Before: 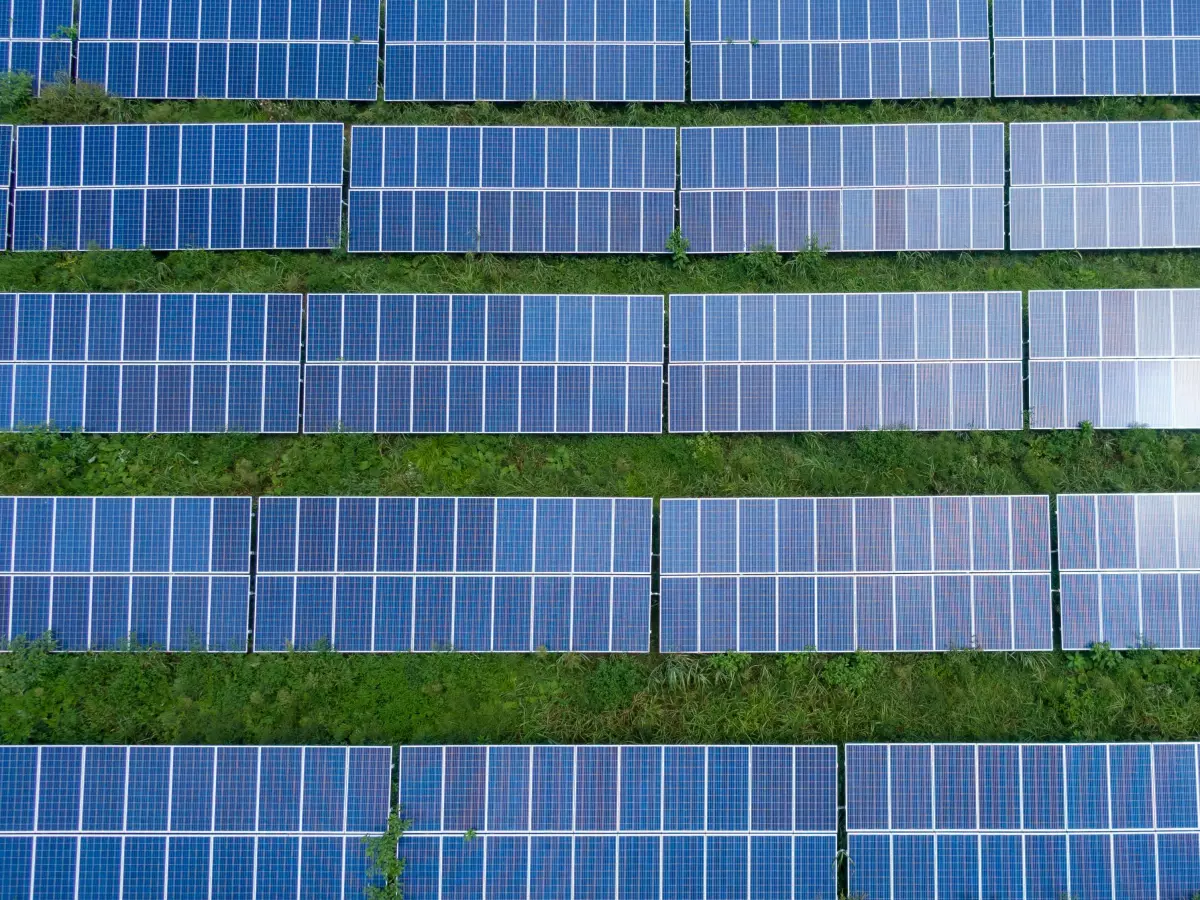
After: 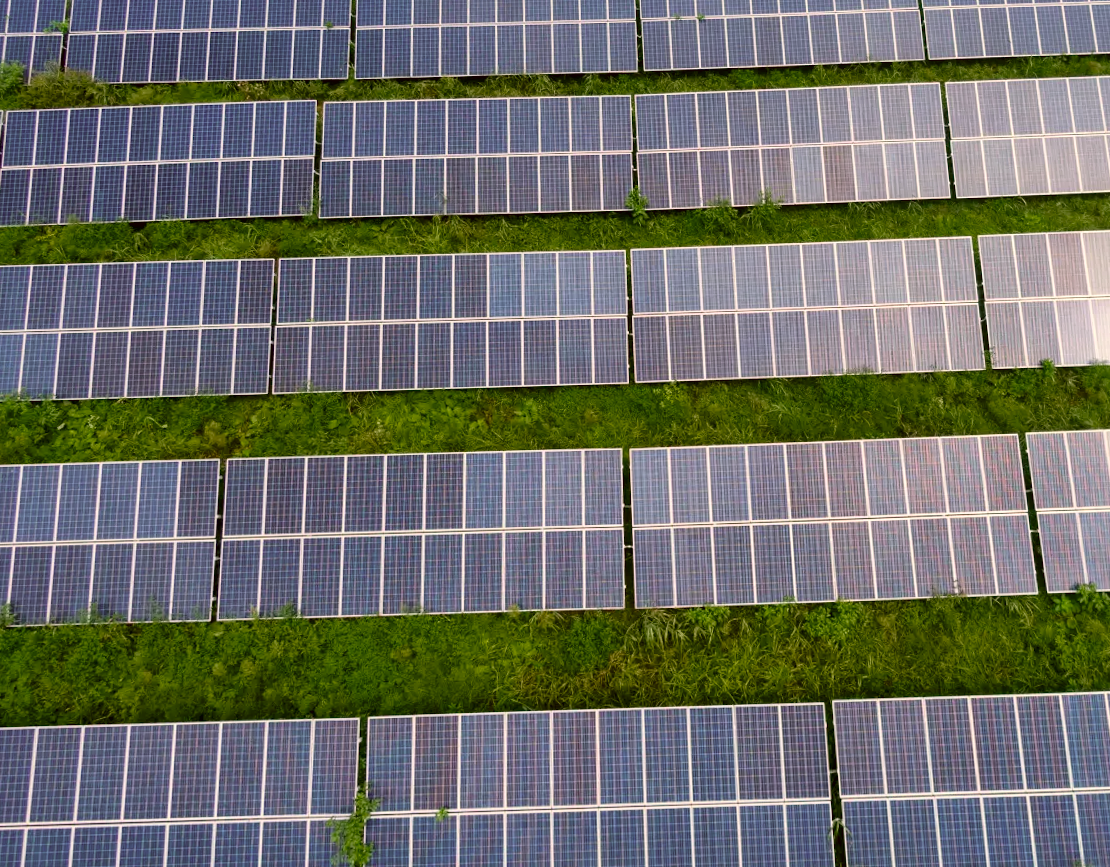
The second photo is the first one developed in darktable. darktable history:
local contrast: mode bilateral grid, contrast 20, coarseness 50, detail 144%, midtone range 0.2
color correction: highlights a* 8.98, highlights b* 15.09, shadows a* -0.49, shadows b* 26.52
rotate and perspective: rotation -1.68°, lens shift (vertical) -0.146, crop left 0.049, crop right 0.912, crop top 0.032, crop bottom 0.96
